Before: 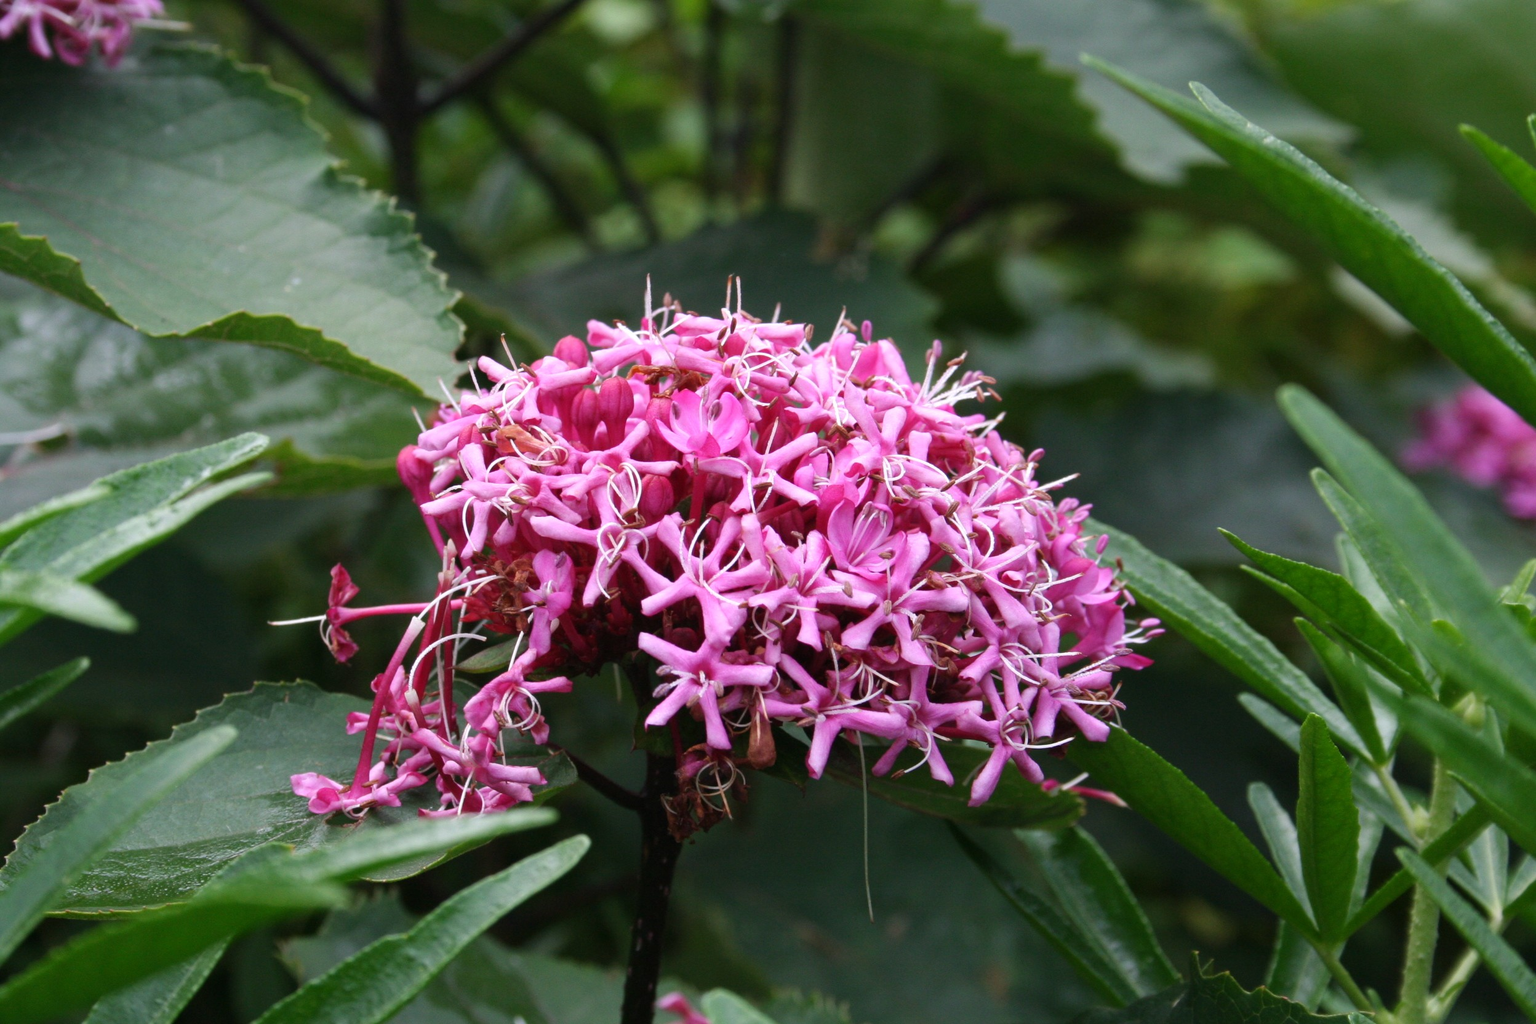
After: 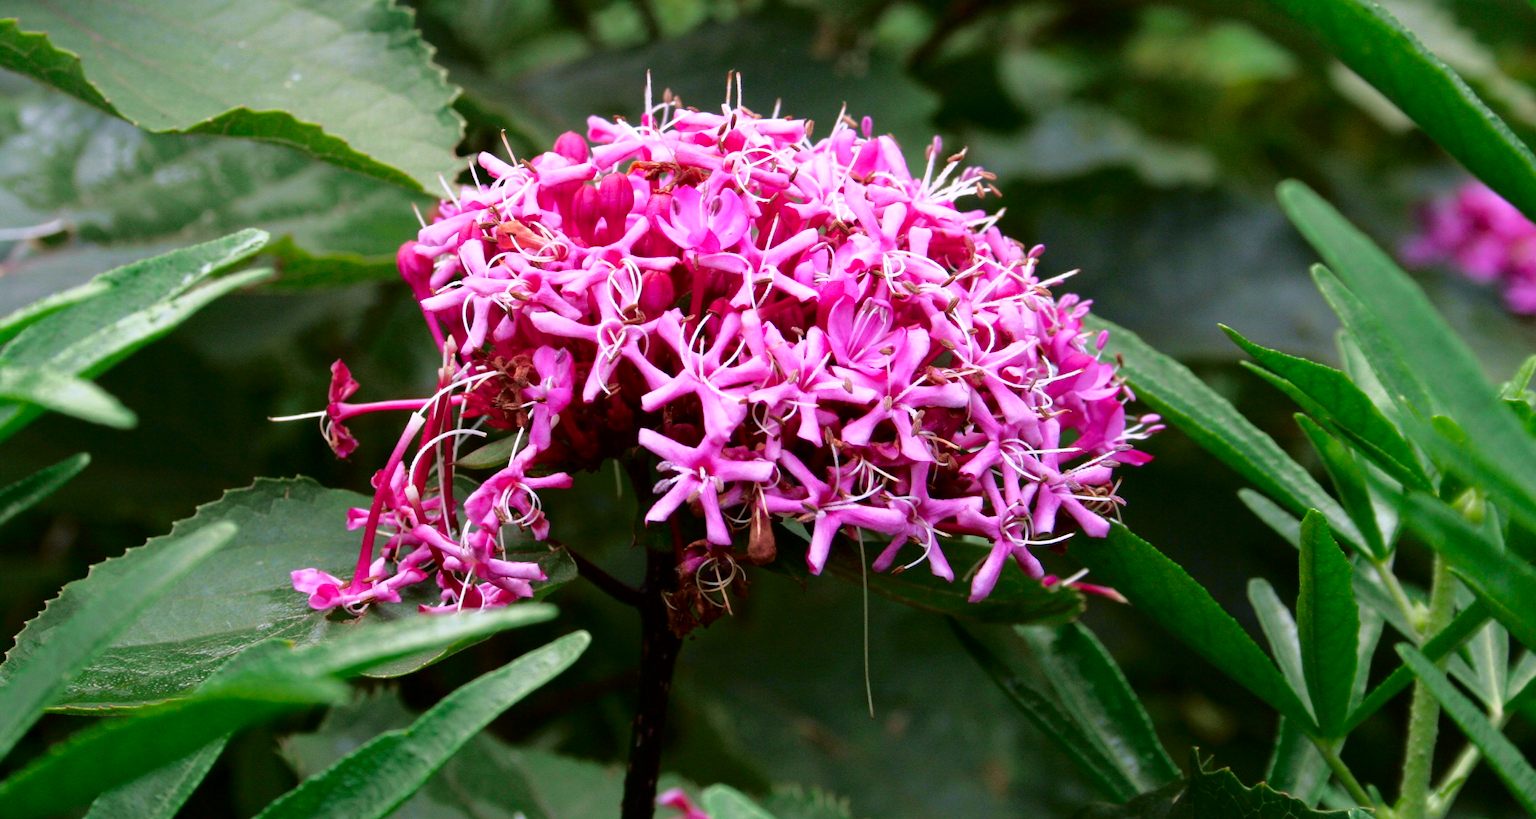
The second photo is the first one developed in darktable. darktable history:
crop and rotate: top 19.998%
tone curve: curves: ch0 [(0.024, 0) (0.075, 0.034) (0.145, 0.098) (0.257, 0.259) (0.408, 0.45) (0.611, 0.64) (0.81, 0.857) (1, 1)]; ch1 [(0, 0) (0.287, 0.198) (0.501, 0.506) (0.56, 0.57) (0.712, 0.777) (0.976, 0.992)]; ch2 [(0, 0) (0.5, 0.5) (0.523, 0.552) (0.59, 0.603) (0.681, 0.754) (1, 1)], color space Lab, independent channels, preserve colors none
shadows and highlights: shadows 0, highlights 40
